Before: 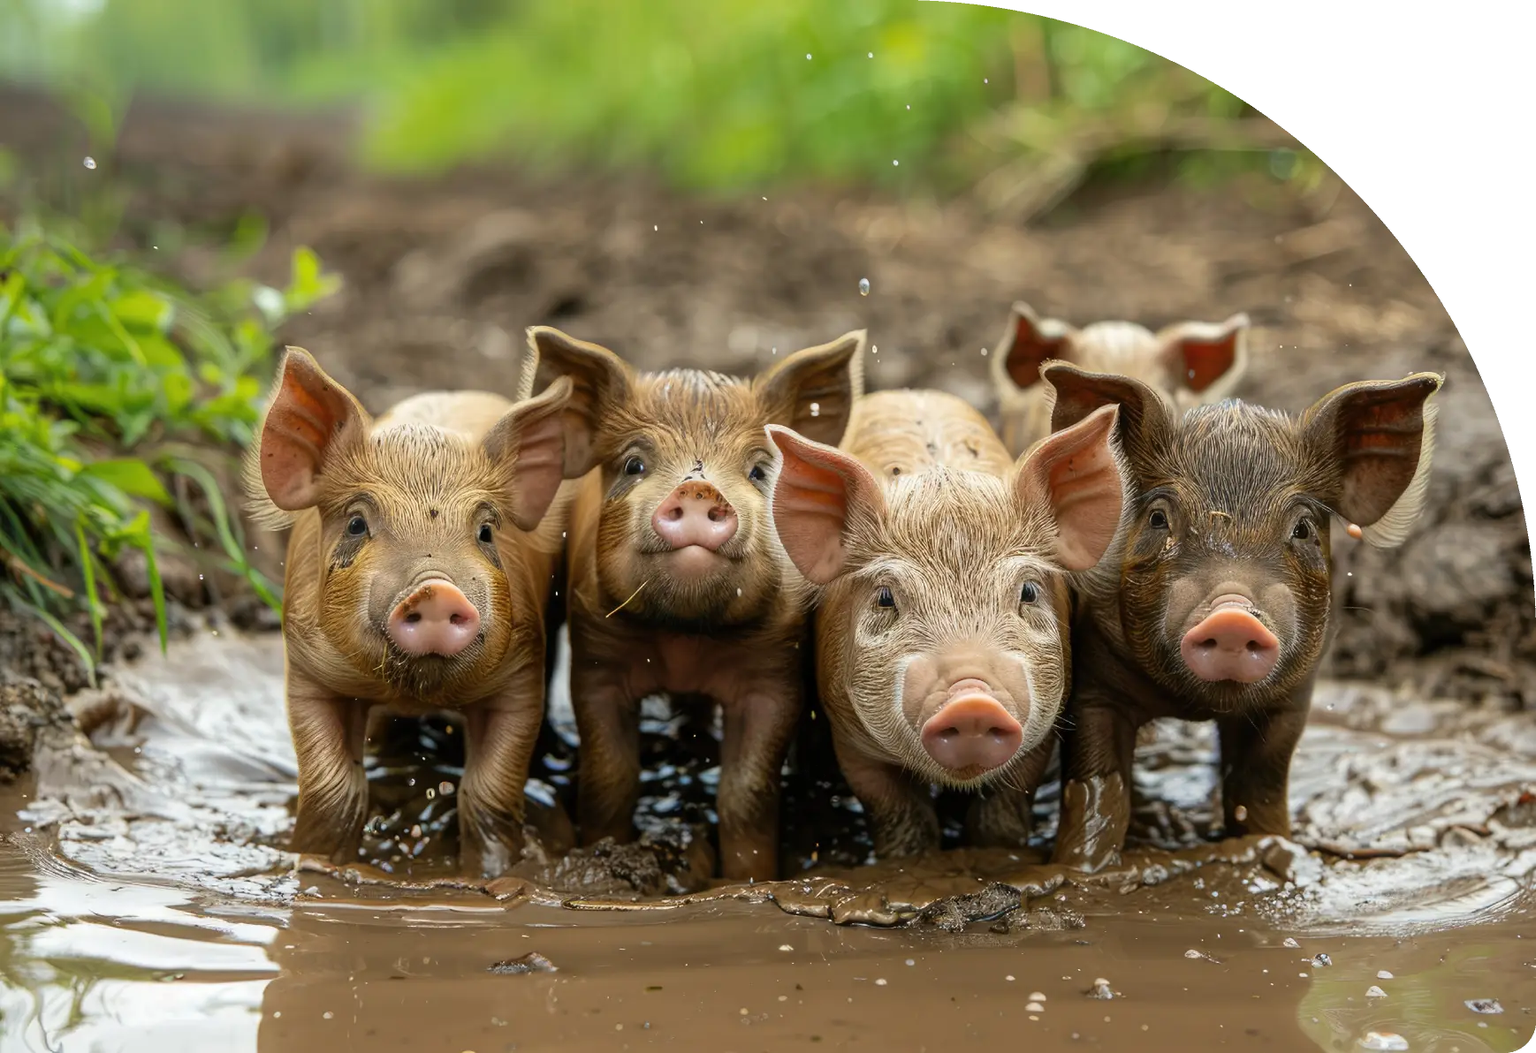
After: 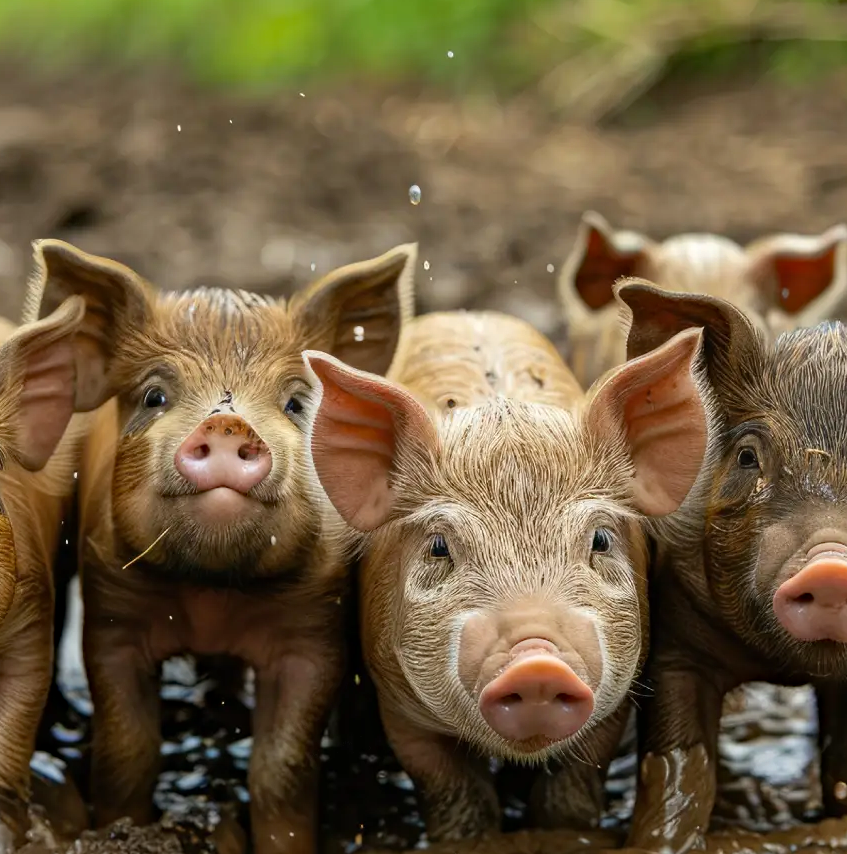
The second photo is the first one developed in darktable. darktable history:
crop: left 32.437%, top 10.931%, right 18.793%, bottom 17.349%
haze removal: compatibility mode true, adaptive false
